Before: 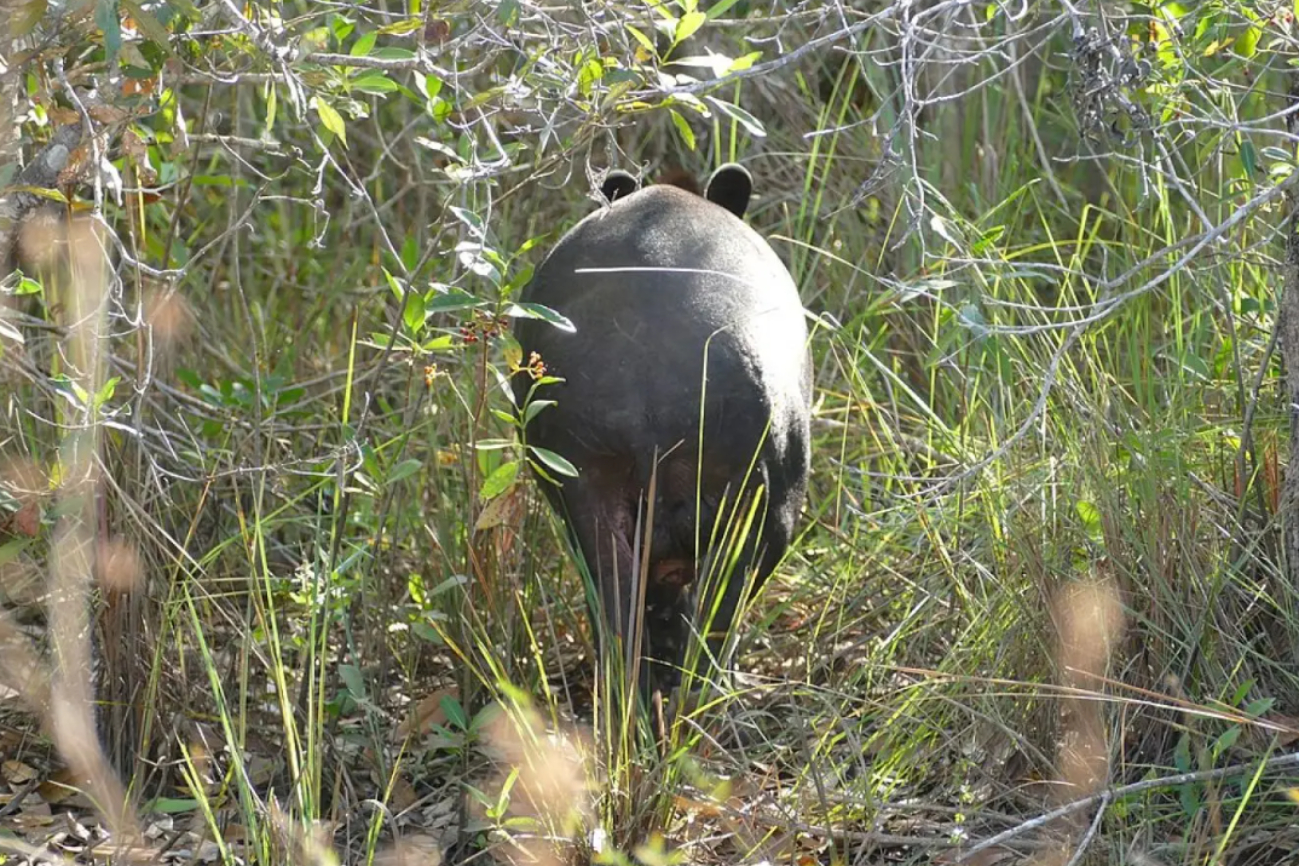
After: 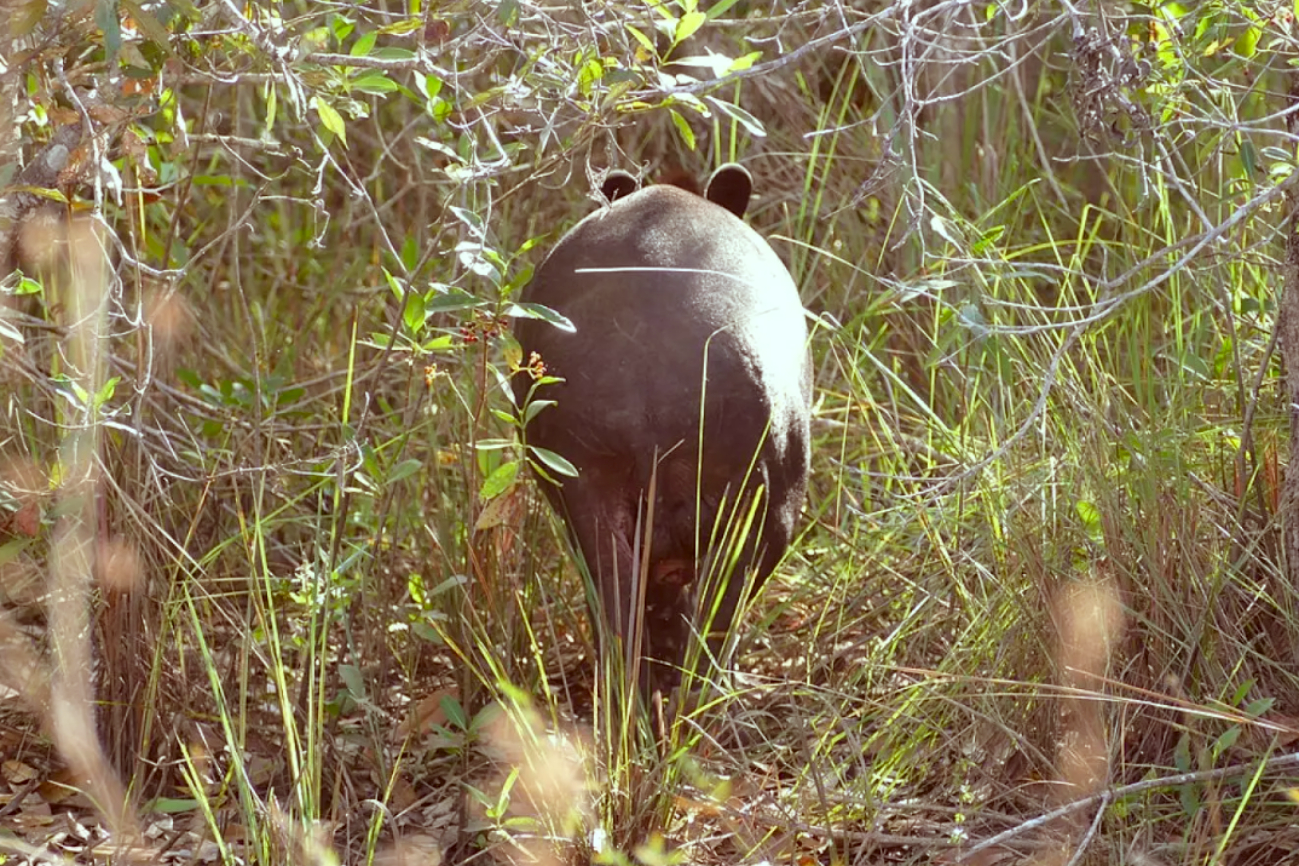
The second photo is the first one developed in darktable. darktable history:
color correction: highlights a* -7.15, highlights b* -0.214, shadows a* 20.76, shadows b* 12.06
